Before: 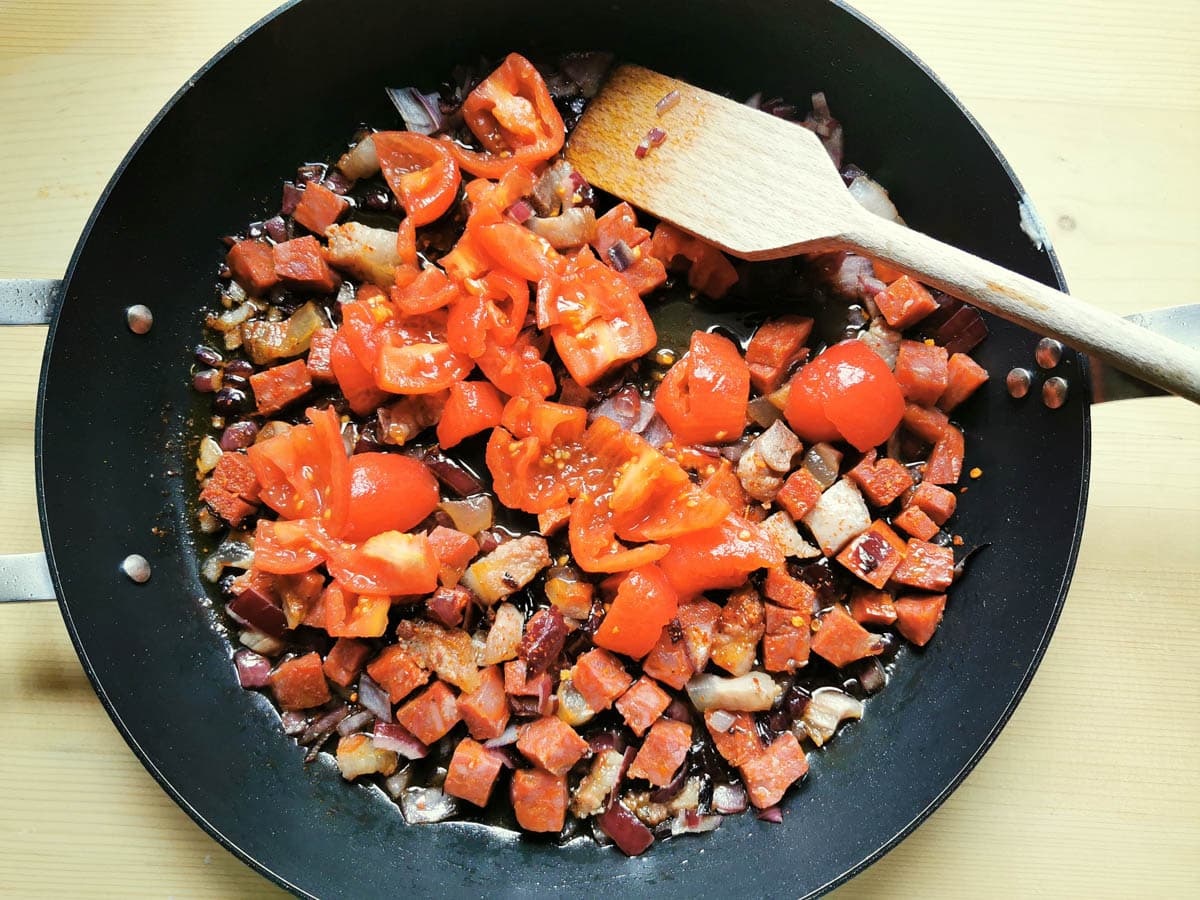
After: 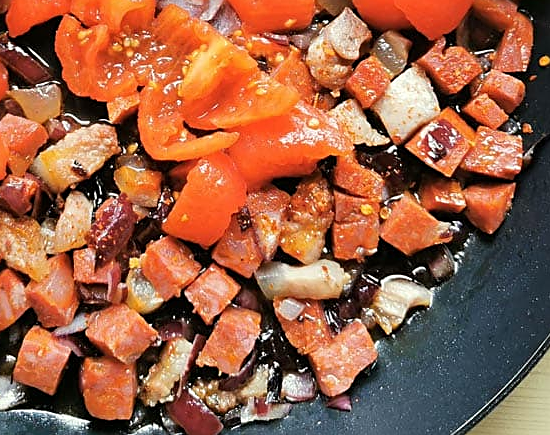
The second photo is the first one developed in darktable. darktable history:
sharpen: on, module defaults
crop: left 35.976%, top 45.819%, right 18.162%, bottom 5.807%
